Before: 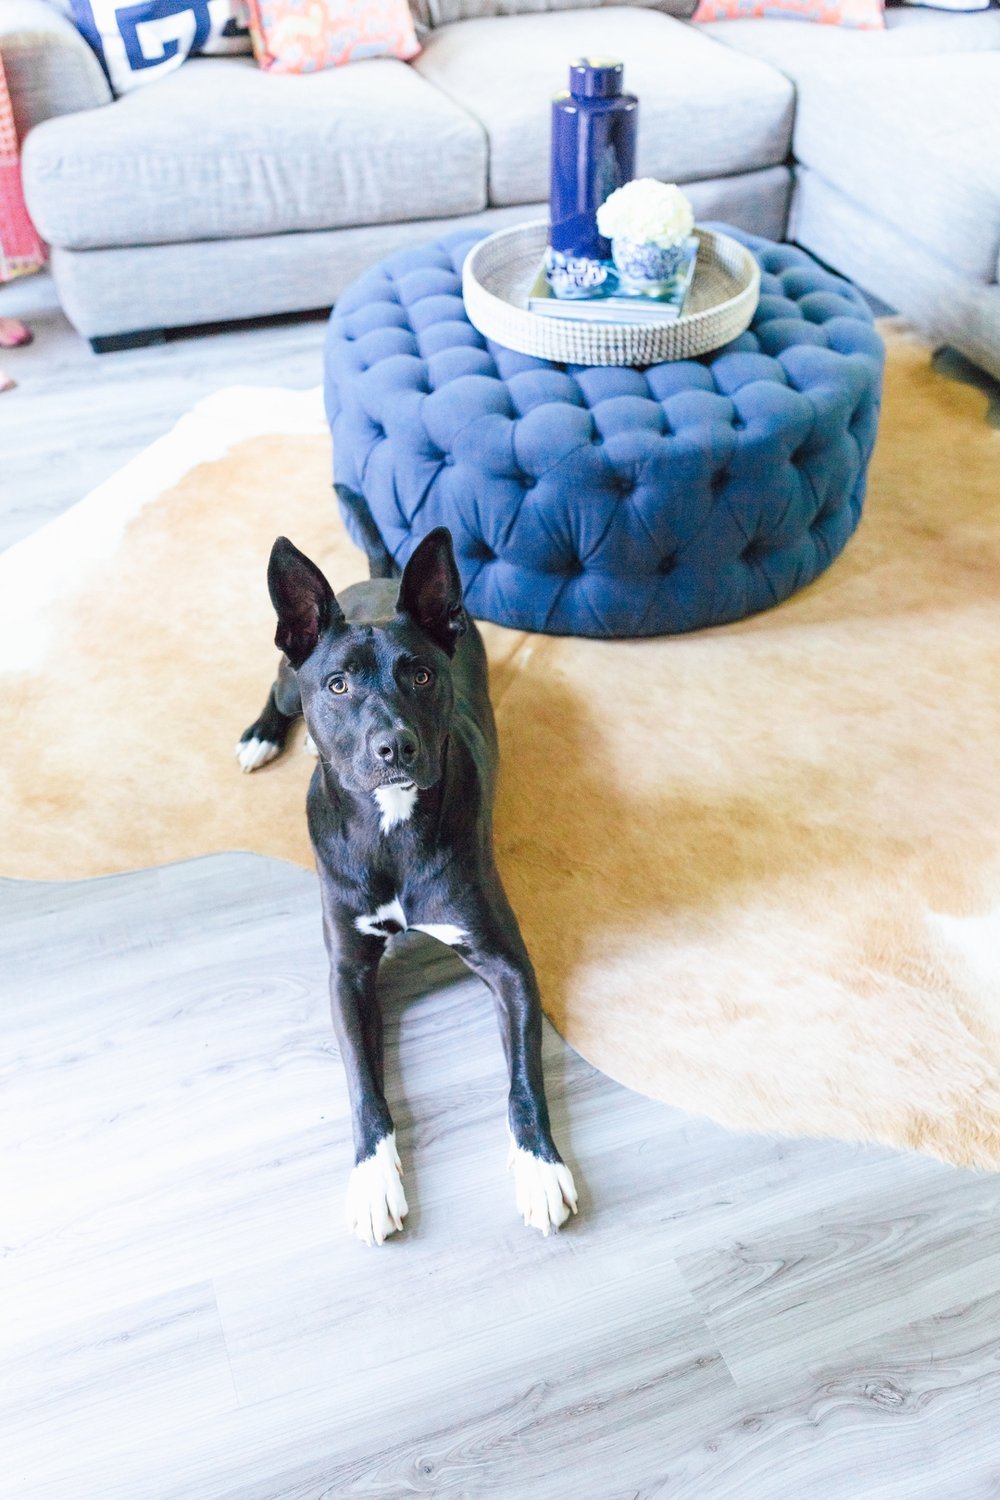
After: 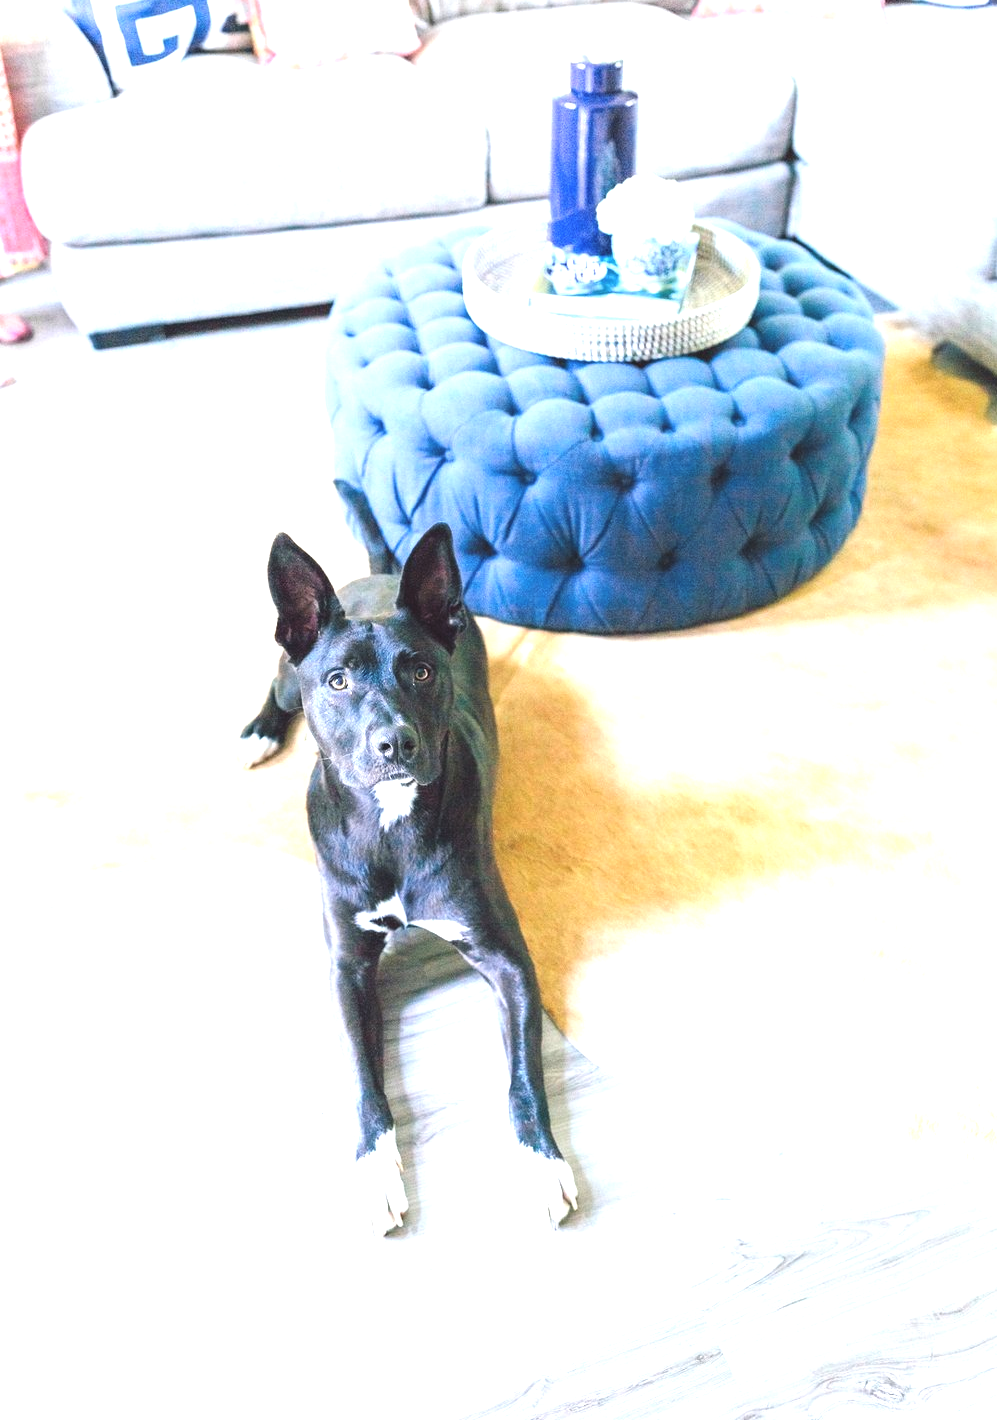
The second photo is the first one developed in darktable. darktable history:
exposure: black level correction -0.005, exposure 1 EV, compensate exposure bias true, compensate highlight preservation false
crop: top 0.288%, right 0.255%, bottom 5.045%
